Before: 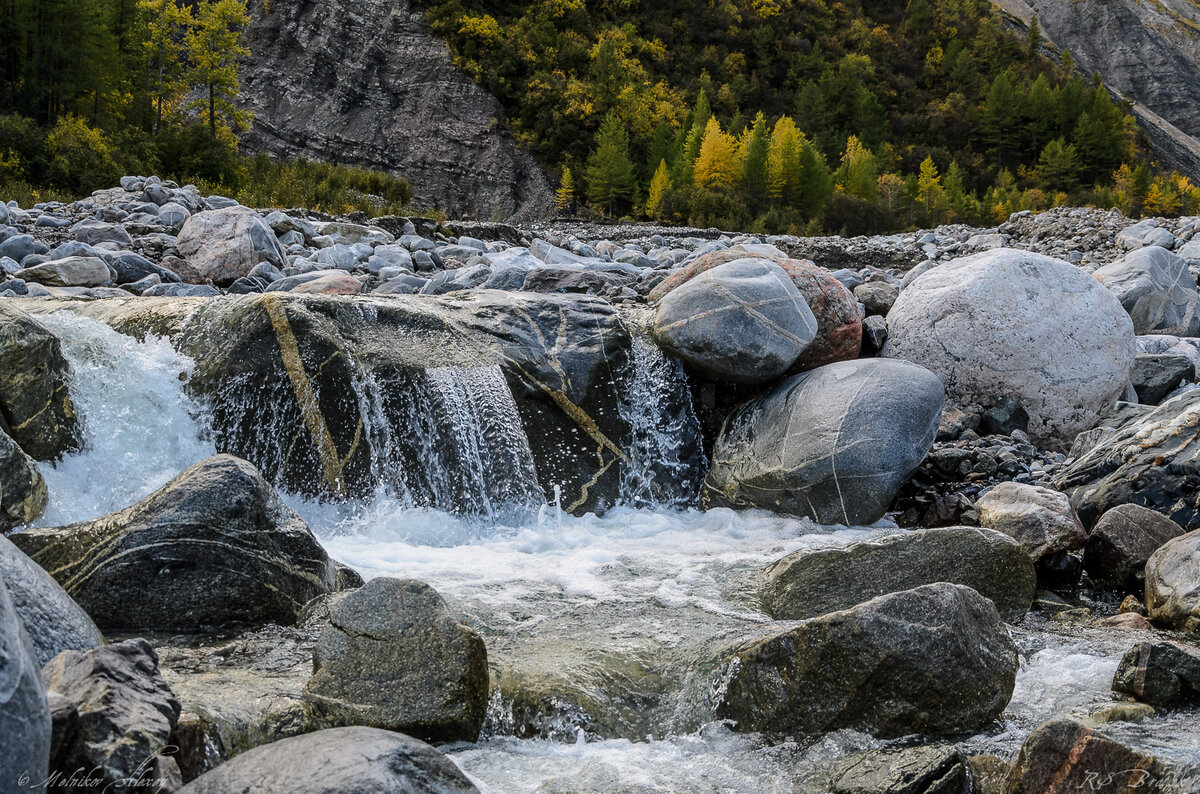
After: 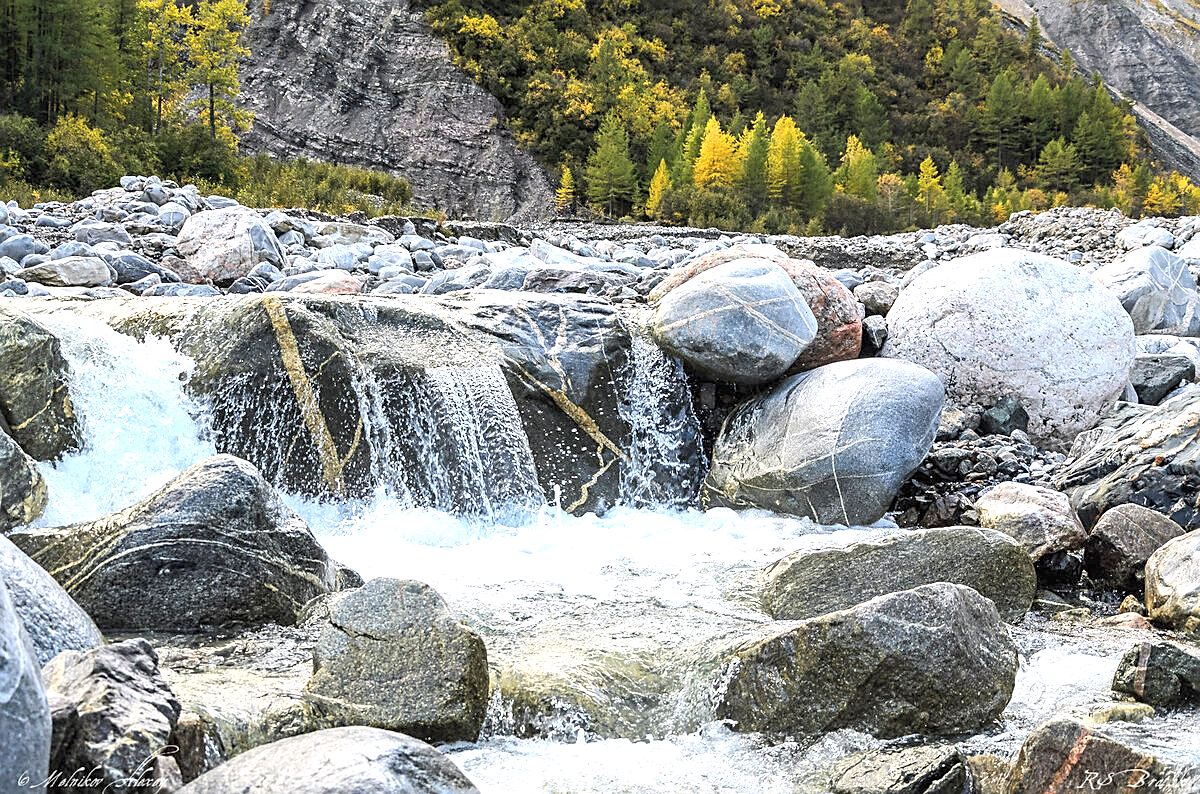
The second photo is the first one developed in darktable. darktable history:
contrast brightness saturation: brightness 0.146
tone equalizer: on, module defaults
sharpen: on, module defaults
exposure: black level correction 0, exposure 1.293 EV, compensate highlight preservation false
